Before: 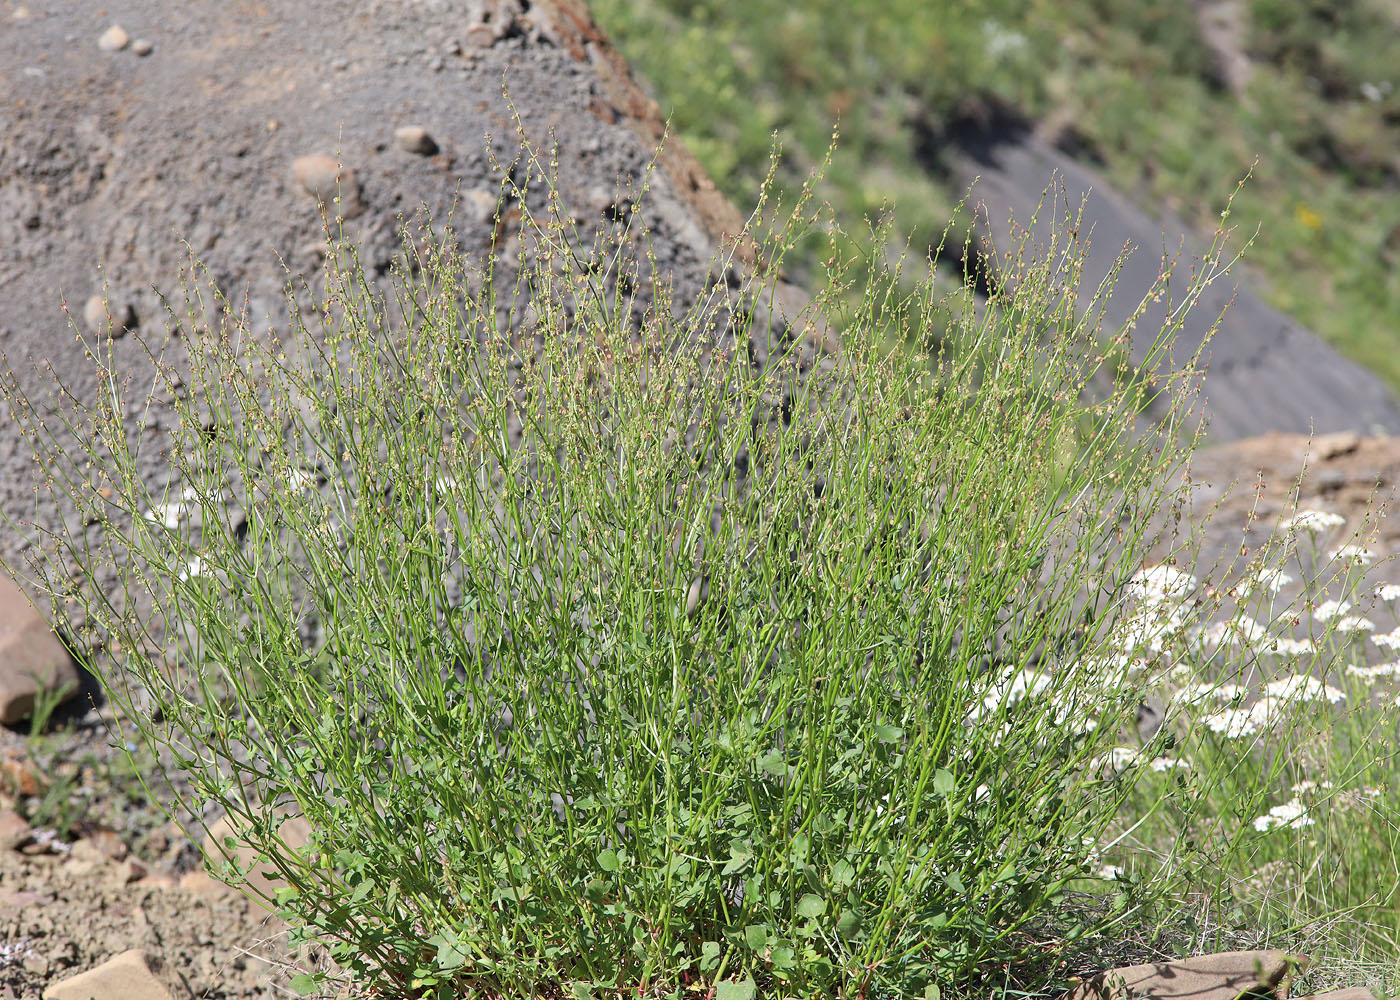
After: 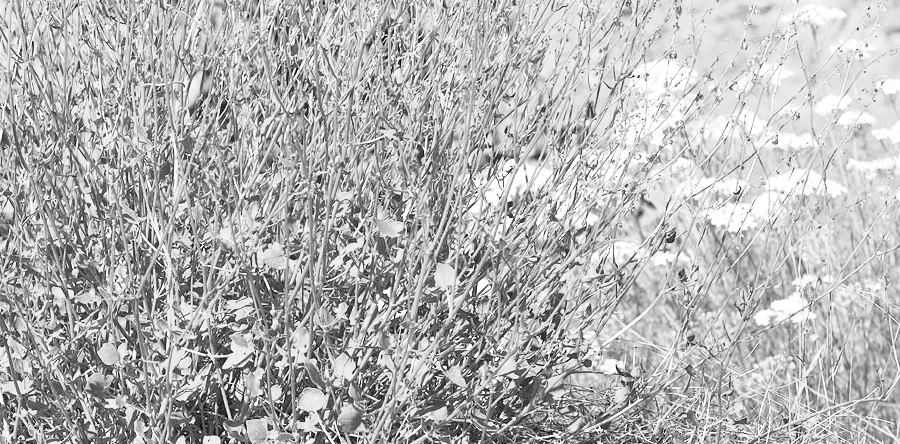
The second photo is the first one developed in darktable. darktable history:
exposure: exposure 0.948 EV, compensate highlight preservation false
base curve: curves: ch0 [(0, 0) (0.088, 0.125) (0.176, 0.251) (0.354, 0.501) (0.613, 0.749) (1, 0.877)], preserve colors none
color zones: curves: ch1 [(0, 0.455) (0.063, 0.455) (0.286, 0.495) (0.429, 0.5) (0.571, 0.5) (0.714, 0.5) (0.857, 0.5) (1, 0.455)]; ch2 [(0, 0.532) (0.063, 0.521) (0.233, 0.447) (0.429, 0.489) (0.571, 0.5) (0.714, 0.5) (0.857, 0.5) (1, 0.532)], mix 101.54%
crop and rotate: left 35.666%, top 50.697%, bottom 4.862%
color calibration: output gray [0.253, 0.26, 0.487, 0], illuminant as shot in camera, x 0.358, y 0.373, temperature 4628.91 K
